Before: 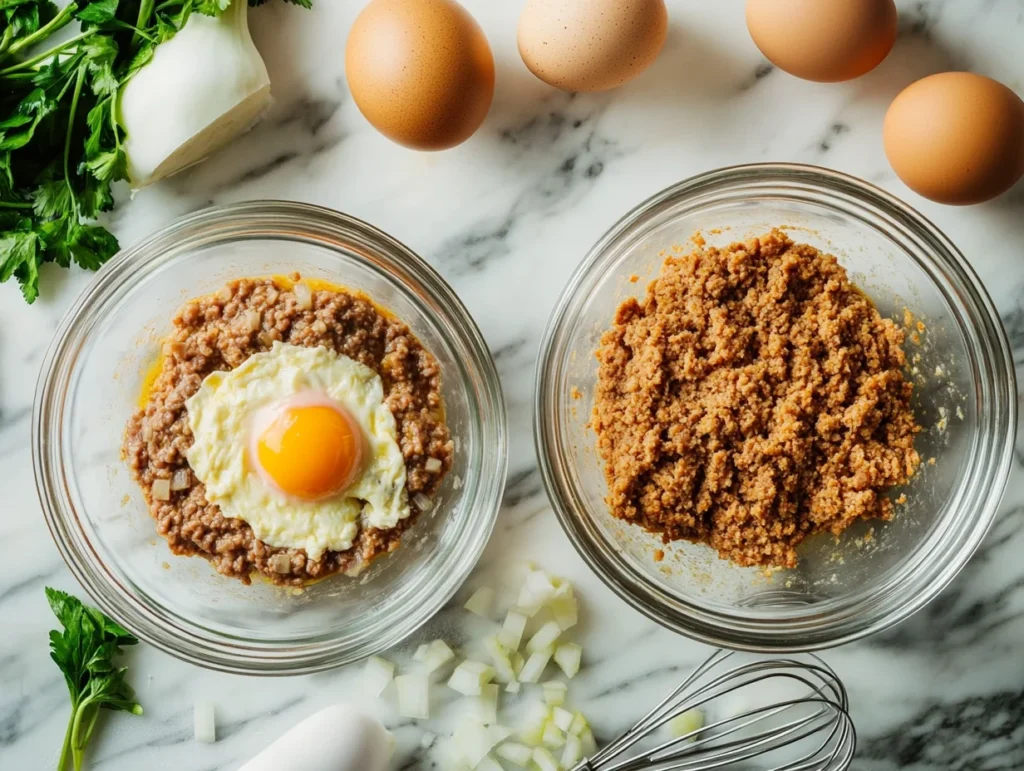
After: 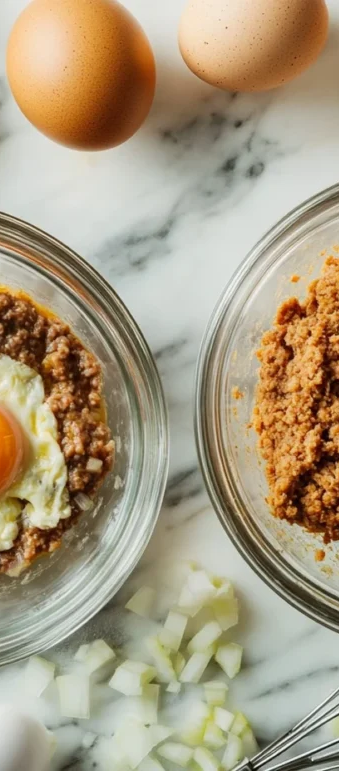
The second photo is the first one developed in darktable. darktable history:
crop: left 33.202%, right 33.661%
